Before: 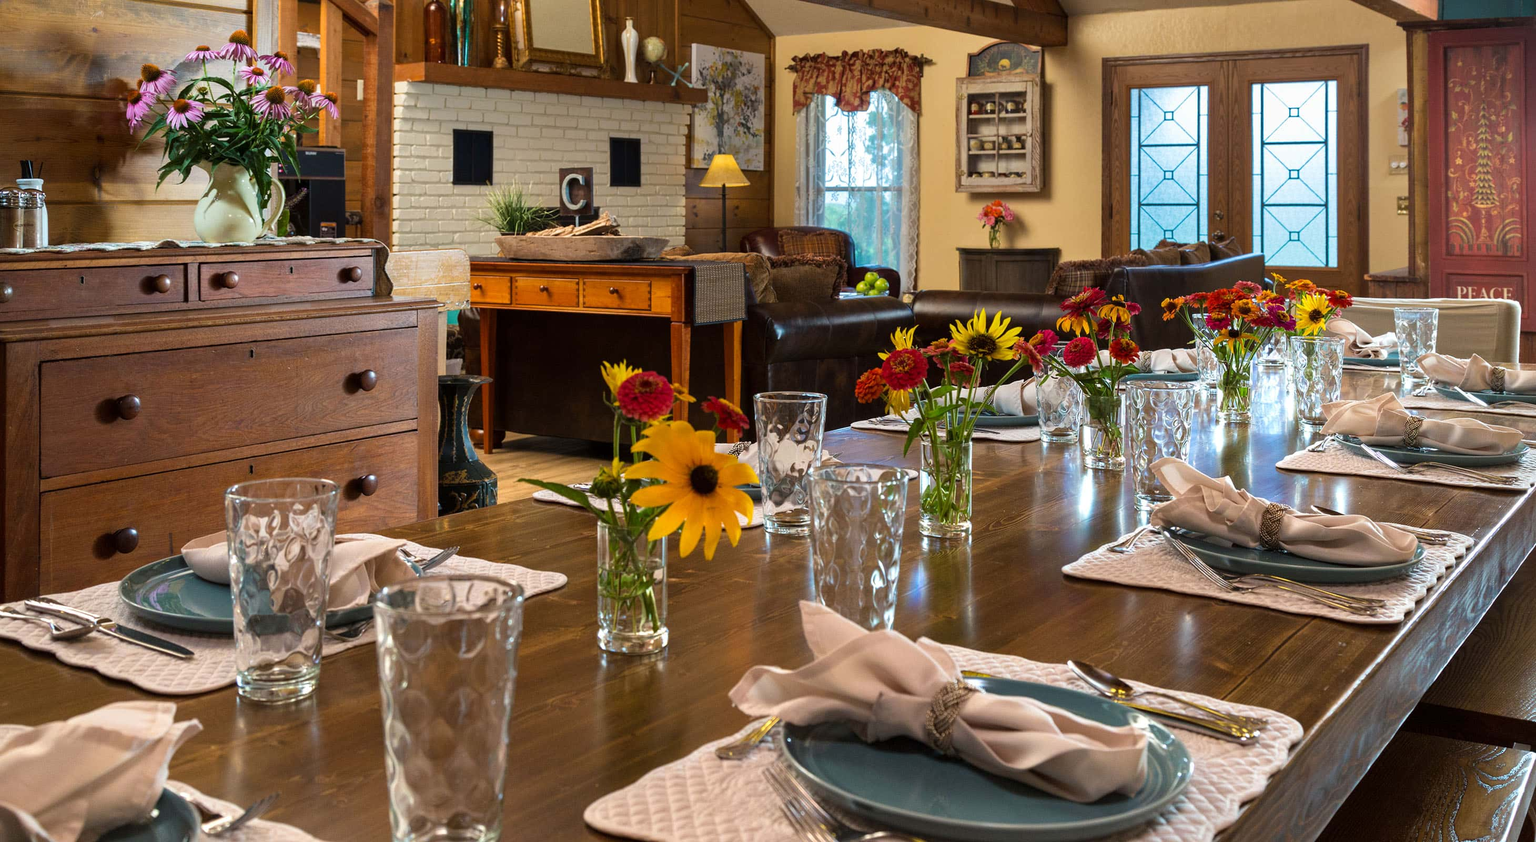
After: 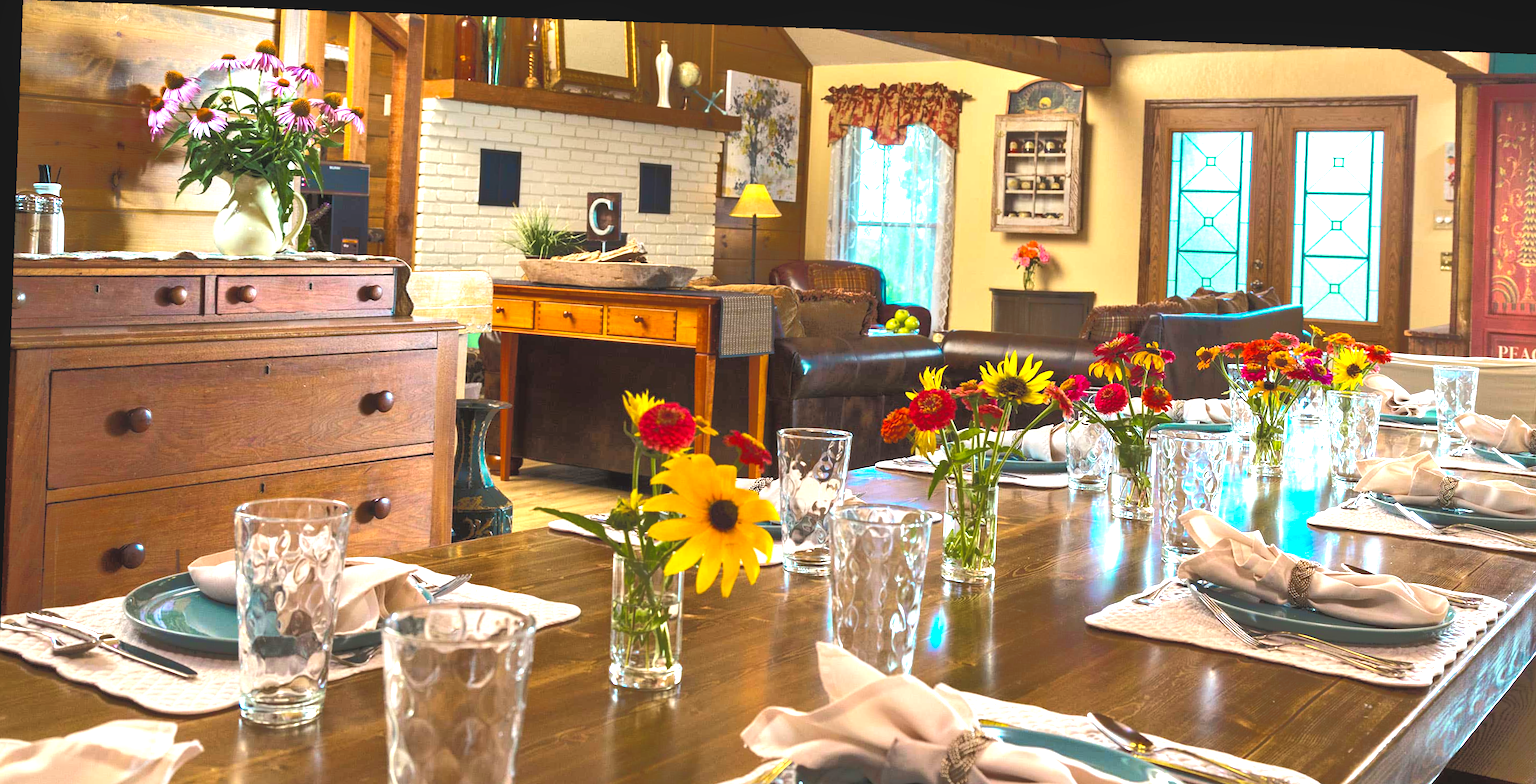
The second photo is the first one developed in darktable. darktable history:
rotate and perspective: rotation 2.27°, automatic cropping off
color zones: curves: ch0 [(0.254, 0.492) (0.724, 0.62)]; ch1 [(0.25, 0.528) (0.719, 0.796)]; ch2 [(0, 0.472) (0.25, 0.5) (0.73, 0.184)]
crop and rotate: angle 0.2°, left 0.275%, right 3.127%, bottom 14.18%
exposure: black level correction -0.005, exposure 1.002 EV, compensate highlight preservation false
tone equalizer: -8 EV -0.528 EV, -7 EV -0.319 EV, -6 EV -0.083 EV, -5 EV 0.413 EV, -4 EV 0.985 EV, -3 EV 0.791 EV, -2 EV -0.01 EV, -1 EV 0.14 EV, +0 EV -0.012 EV, smoothing 1
